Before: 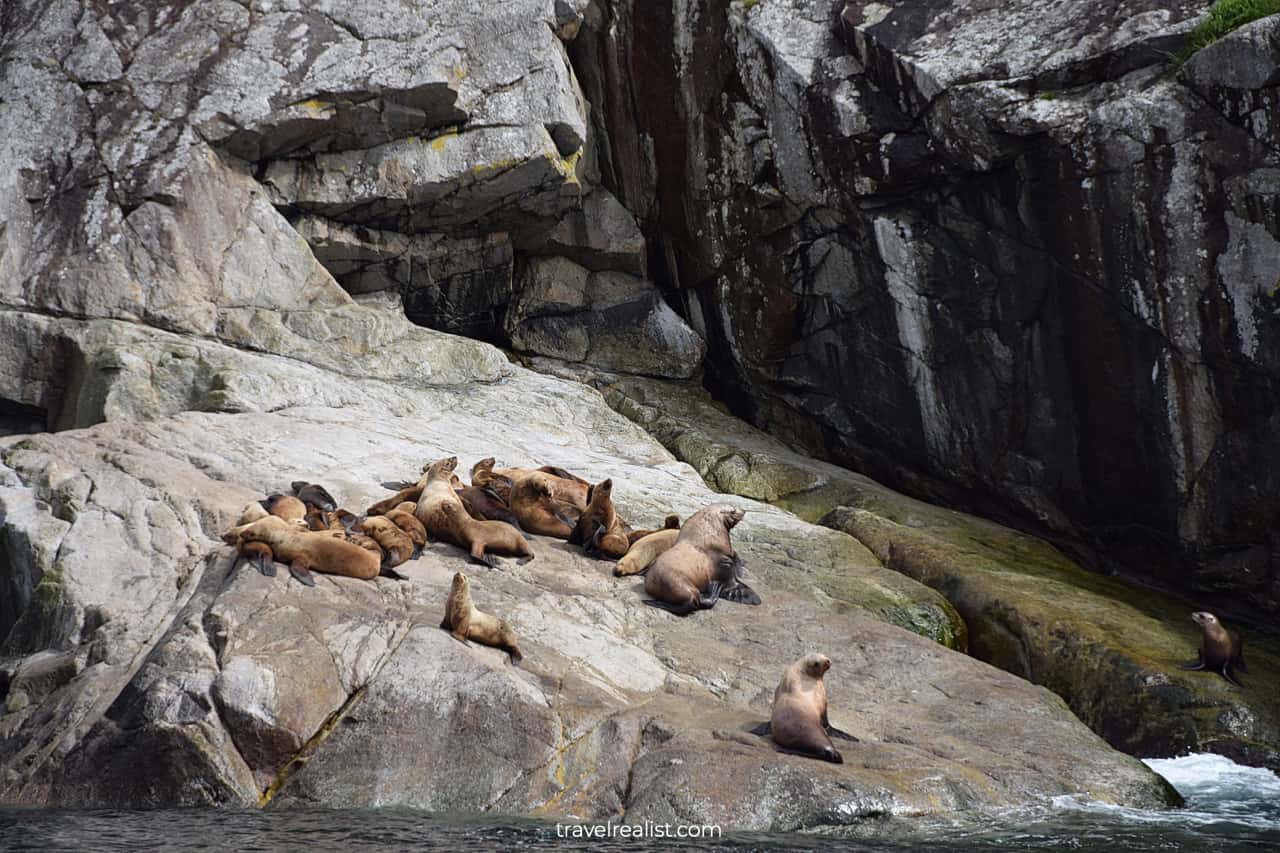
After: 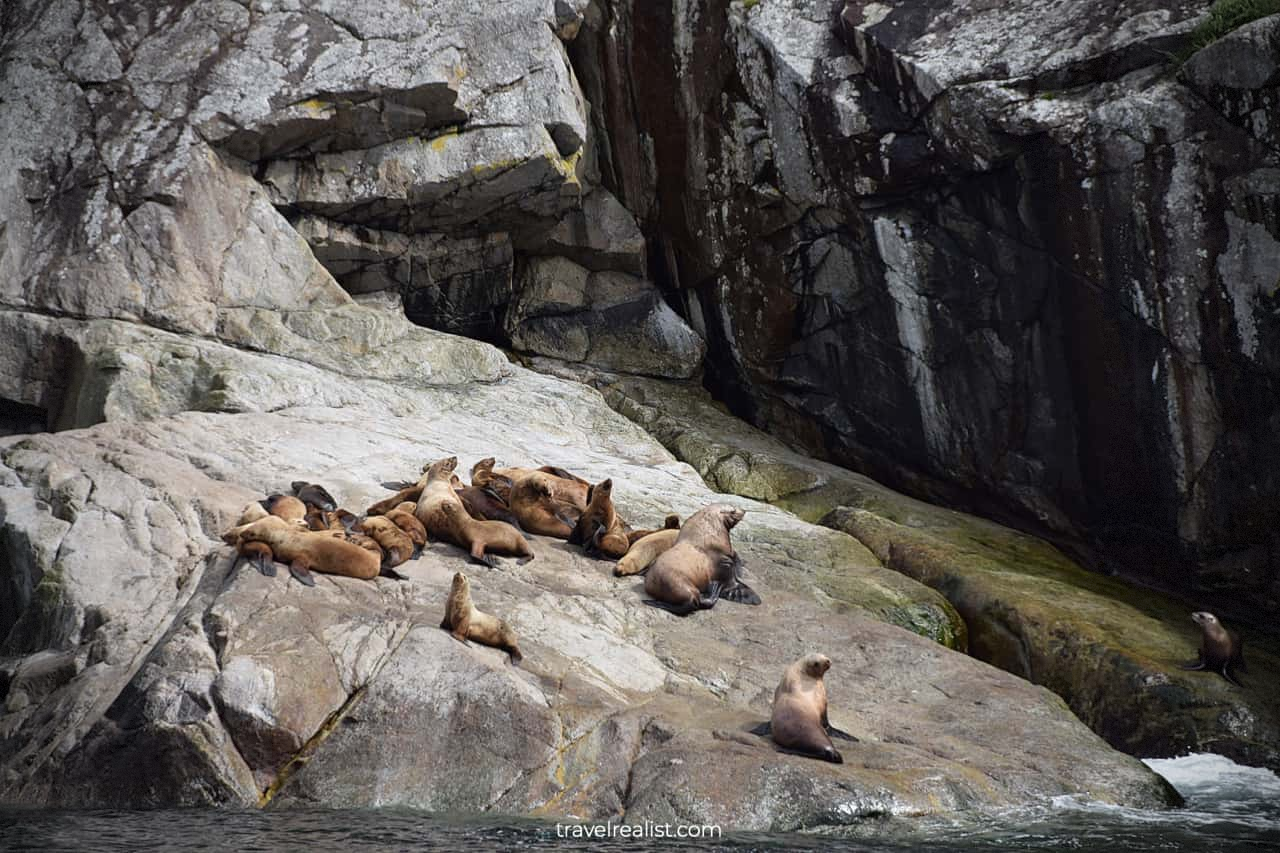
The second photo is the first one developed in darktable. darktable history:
vignetting: fall-off start 73.17%, dithering 8-bit output
